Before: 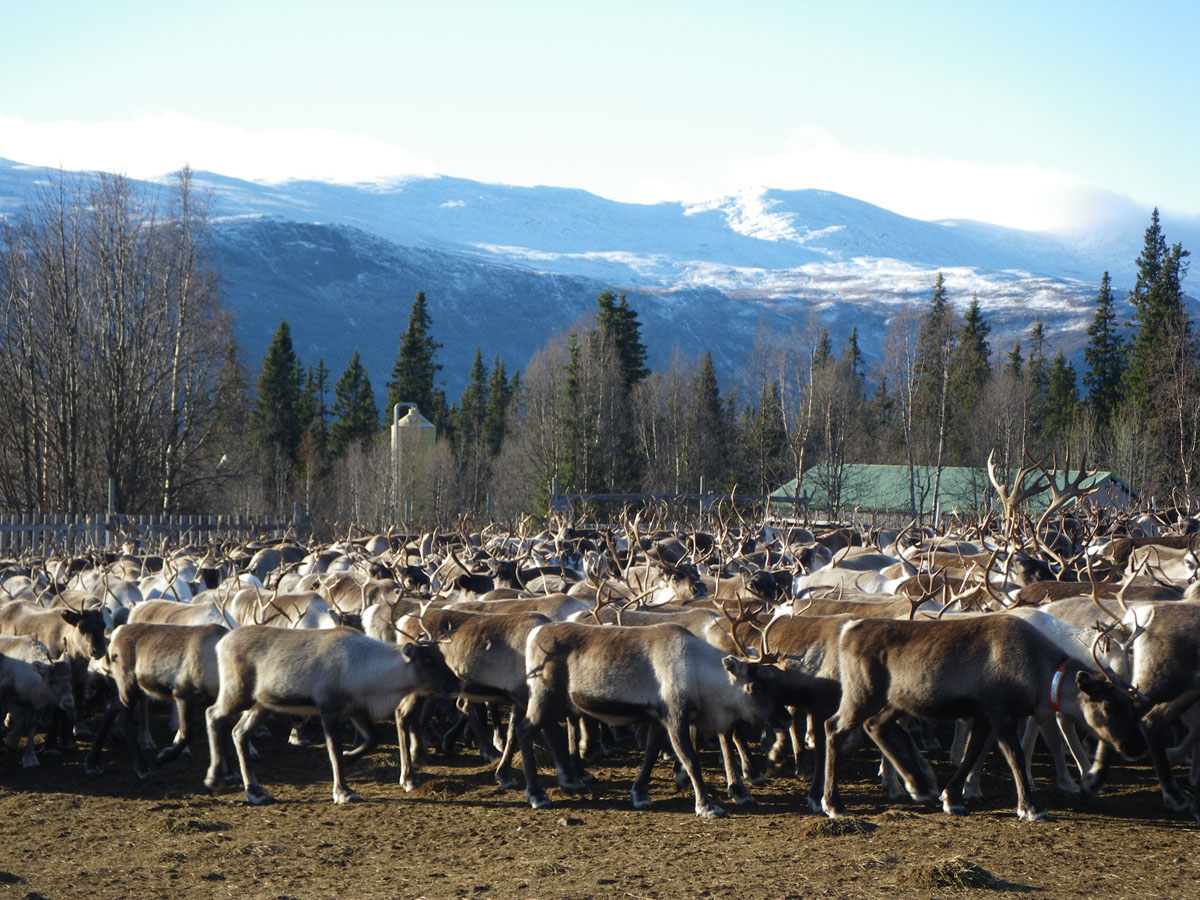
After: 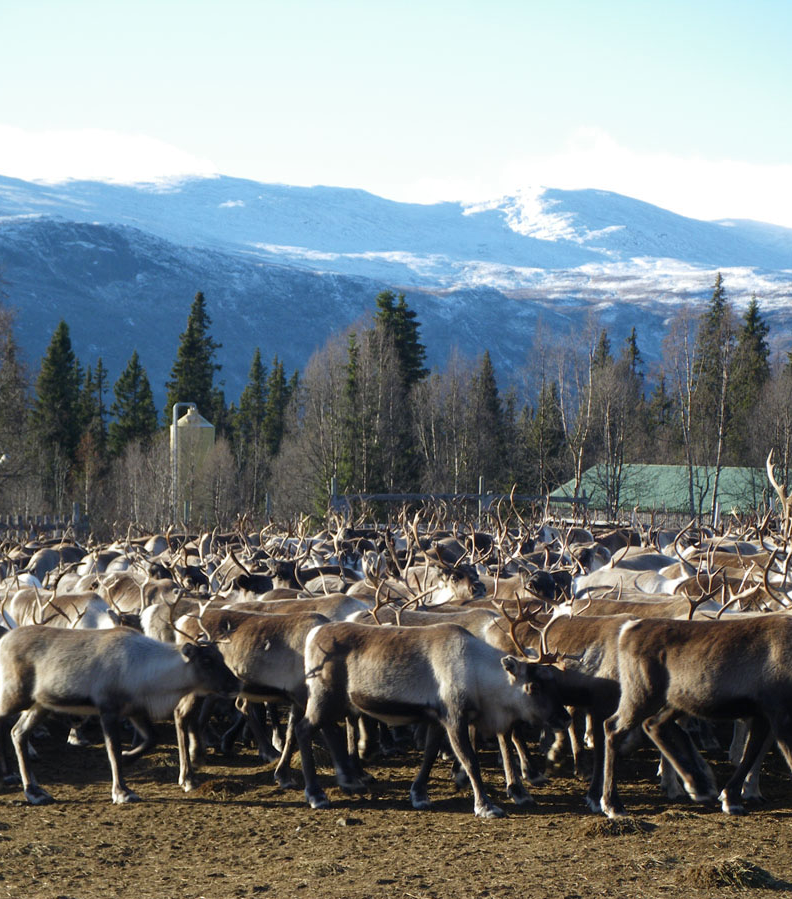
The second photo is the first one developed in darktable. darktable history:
local contrast: mode bilateral grid, contrast 10, coarseness 25, detail 115%, midtone range 0.2
crop and rotate: left 18.442%, right 15.508%
